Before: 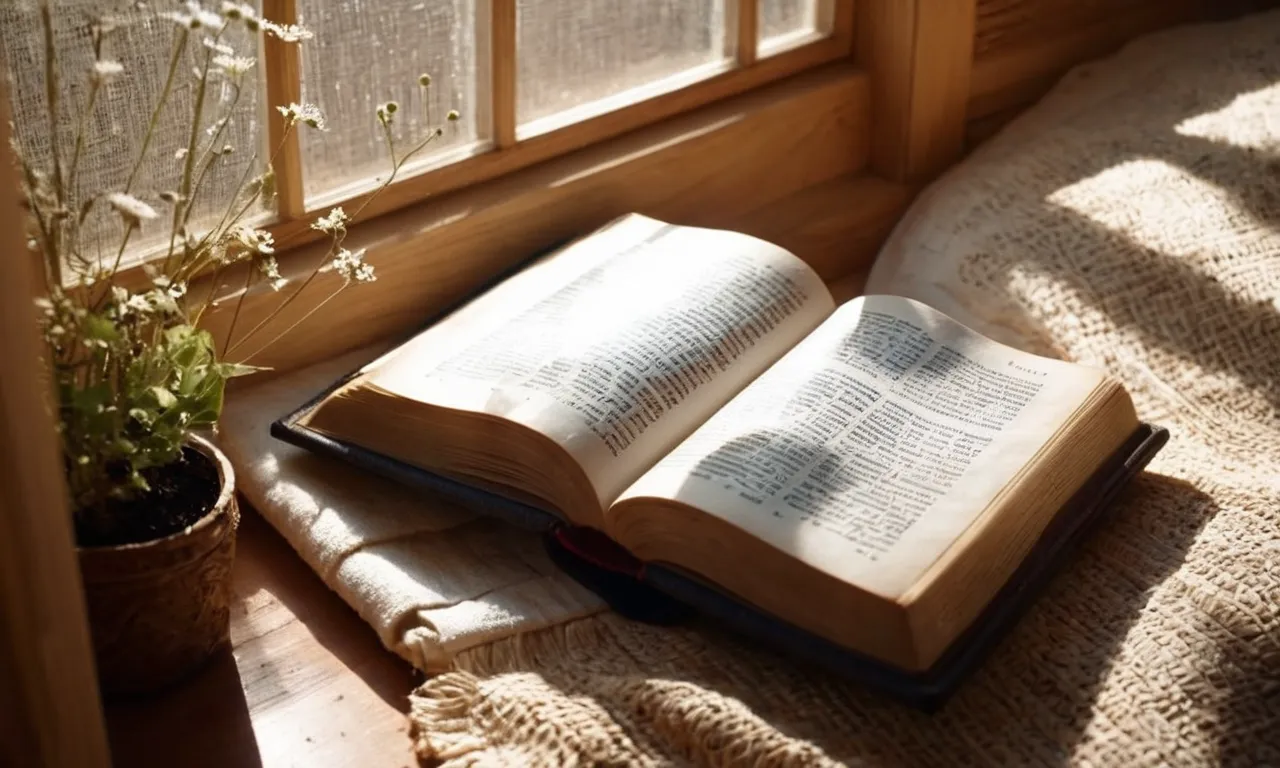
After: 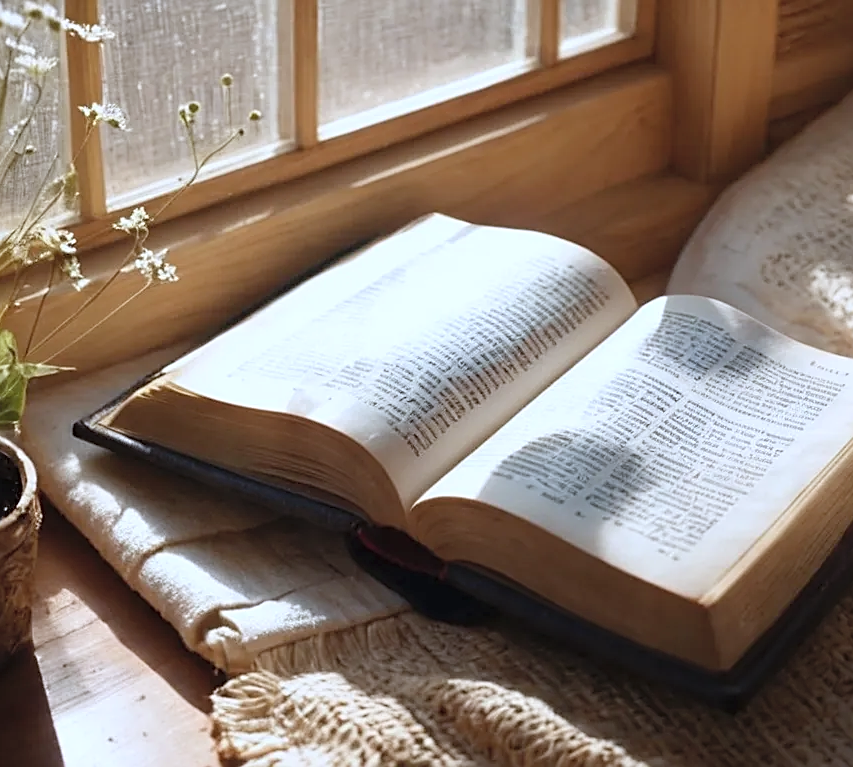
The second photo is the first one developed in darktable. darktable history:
sharpen: on, module defaults
white balance: red 0.931, blue 1.11
crop and rotate: left 15.546%, right 17.787%
contrast brightness saturation: brightness 0.15
